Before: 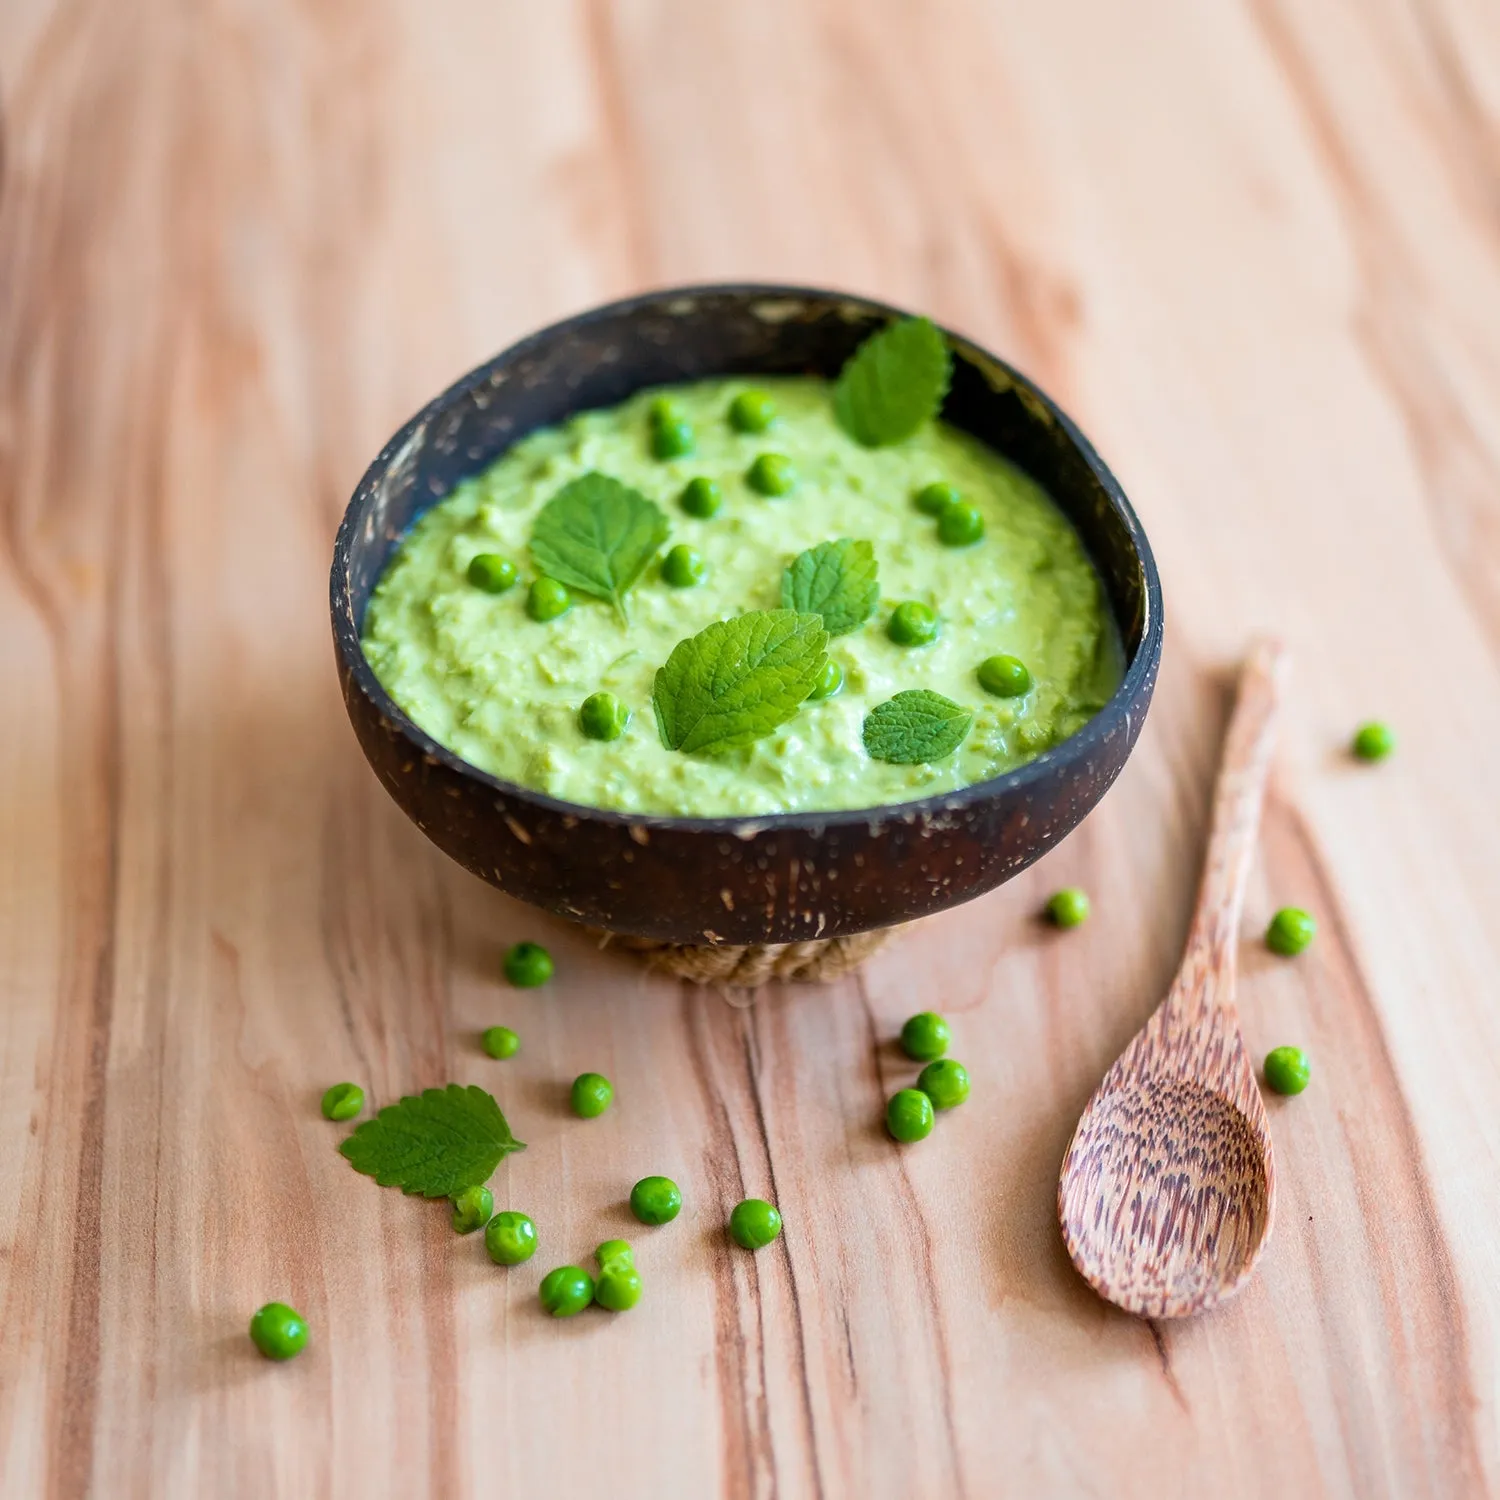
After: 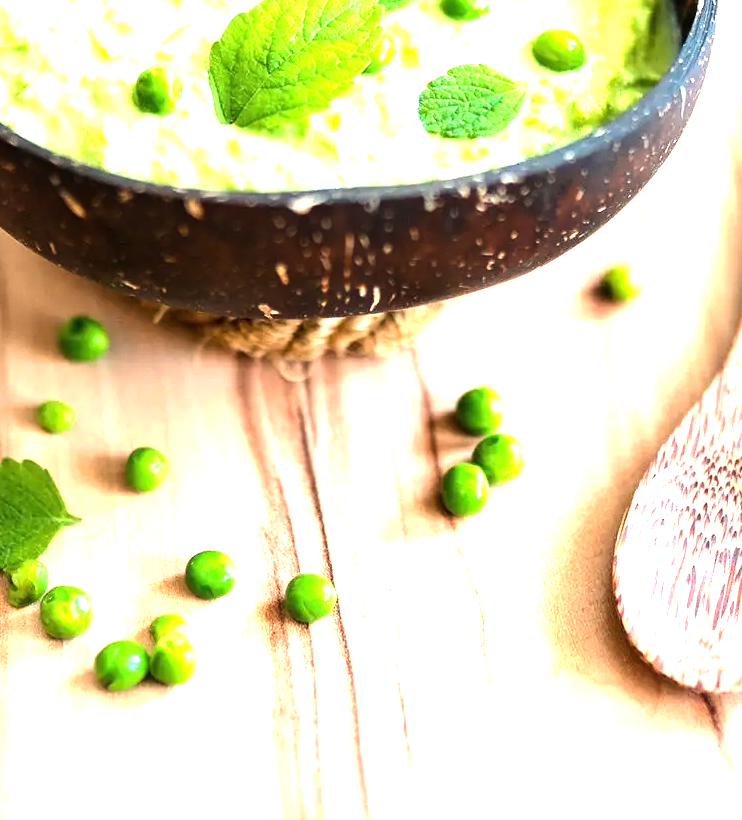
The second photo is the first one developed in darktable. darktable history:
exposure: black level correction 0, exposure 1.3 EV, compensate exposure bias true, compensate highlight preservation false
tone equalizer: -8 EV -0.75 EV, -7 EV -0.7 EV, -6 EV -0.6 EV, -5 EV -0.4 EV, -3 EV 0.4 EV, -2 EV 0.6 EV, -1 EV 0.7 EV, +0 EV 0.75 EV, edges refinement/feathering 500, mask exposure compensation -1.57 EV, preserve details no
crop: left 29.672%, top 41.786%, right 20.851%, bottom 3.487%
white balance: red 1.029, blue 0.92
